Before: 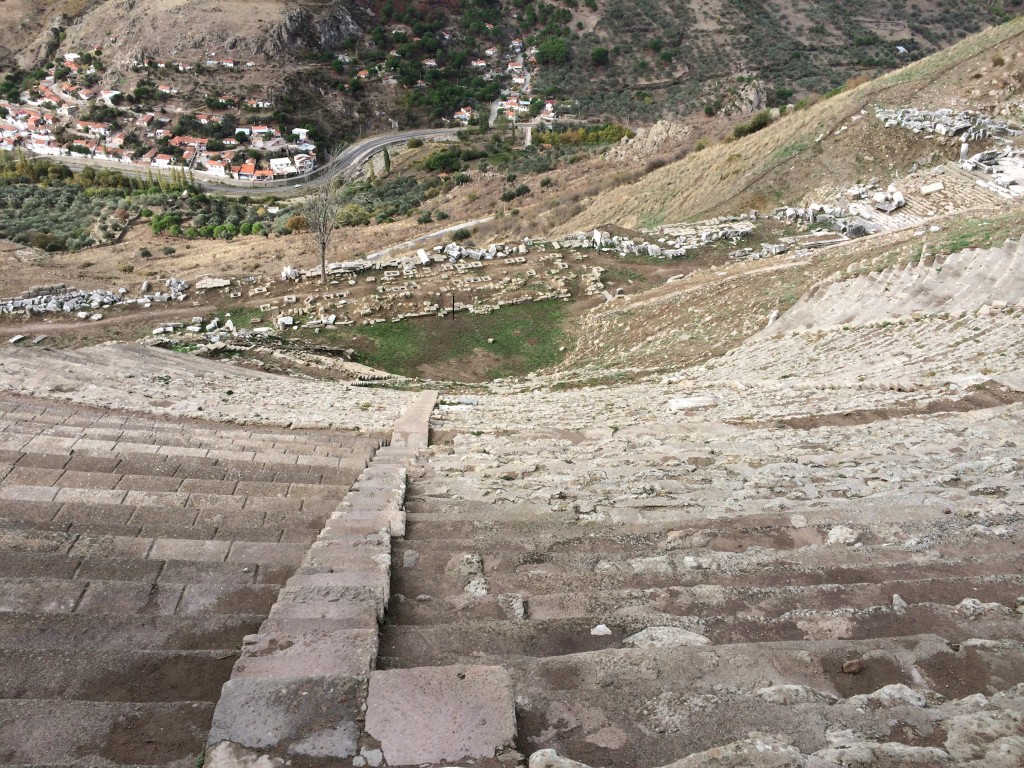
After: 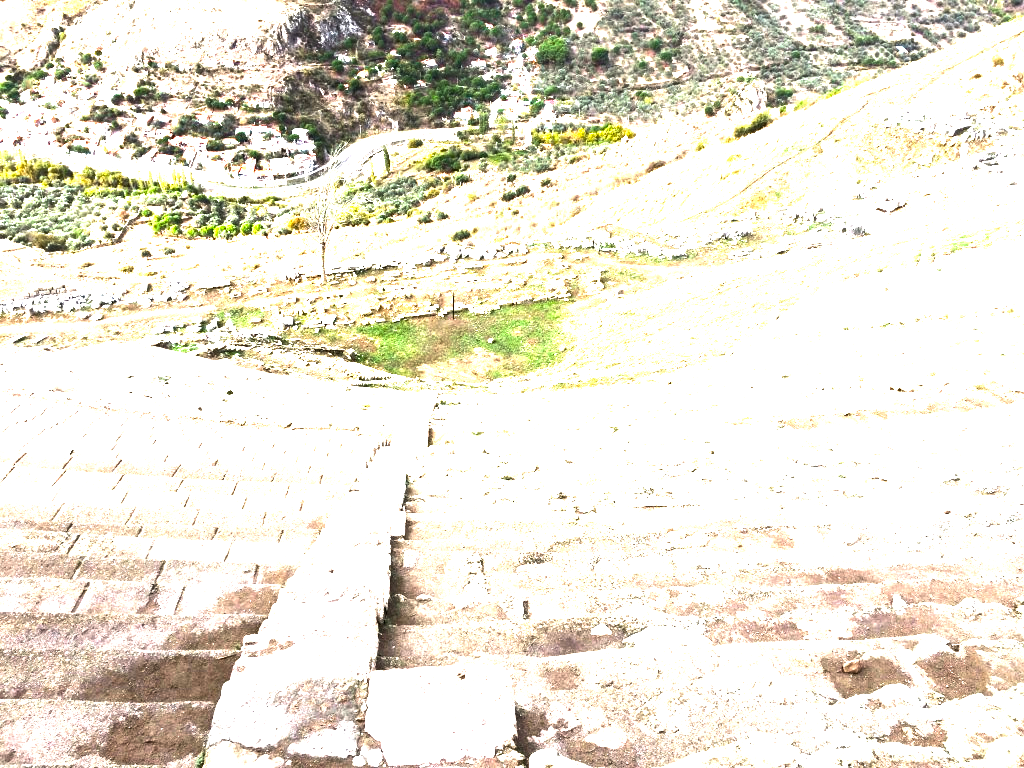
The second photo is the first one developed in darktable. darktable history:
color balance rgb: power › chroma 0.266%, power › hue 62.38°, perceptual saturation grading › global saturation 25.795%, perceptual brilliance grading › global brilliance 30.359%, perceptual brilliance grading › highlights 49.588%, perceptual brilliance grading › mid-tones 49.051%, perceptual brilliance grading › shadows -21.857%, global vibrance 20%
exposure: exposure 0.73 EV, compensate highlight preservation false
